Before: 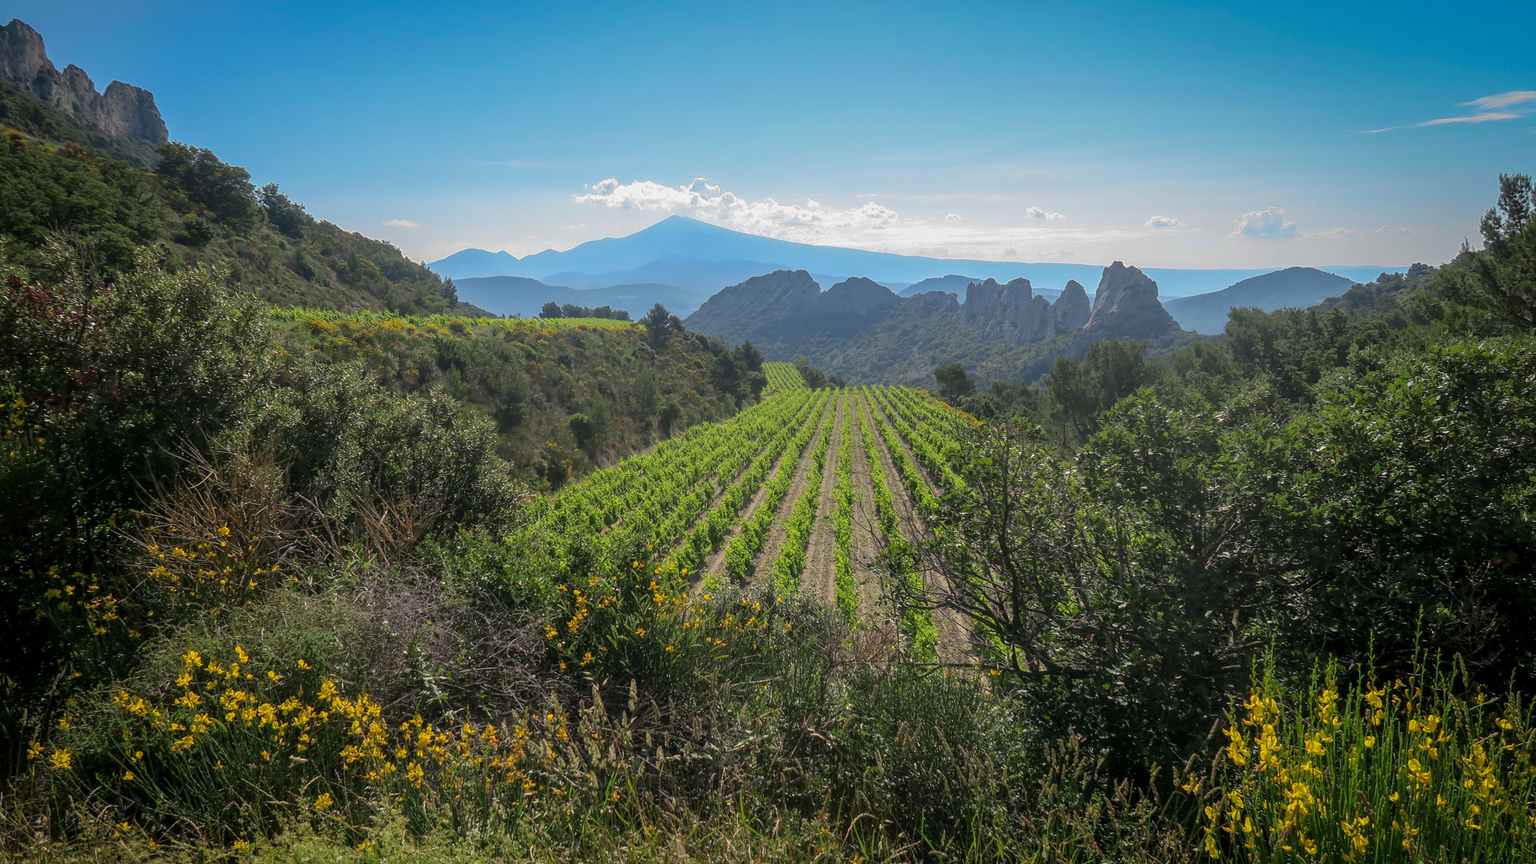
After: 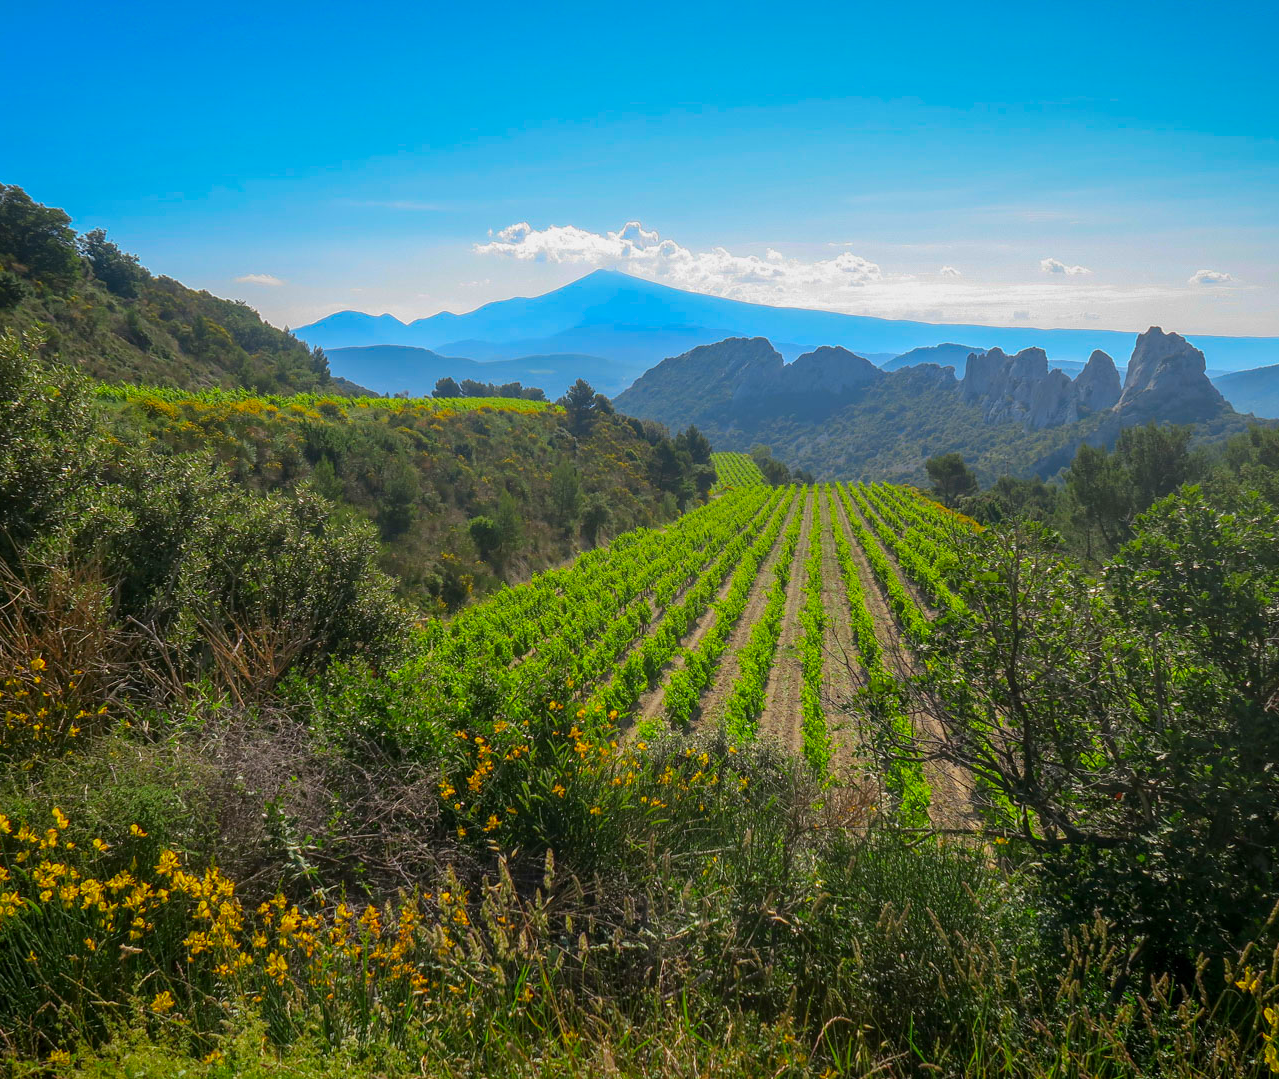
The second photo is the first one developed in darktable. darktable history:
crop and rotate: left 12.648%, right 20.685%
contrast brightness saturation: saturation 0.5
